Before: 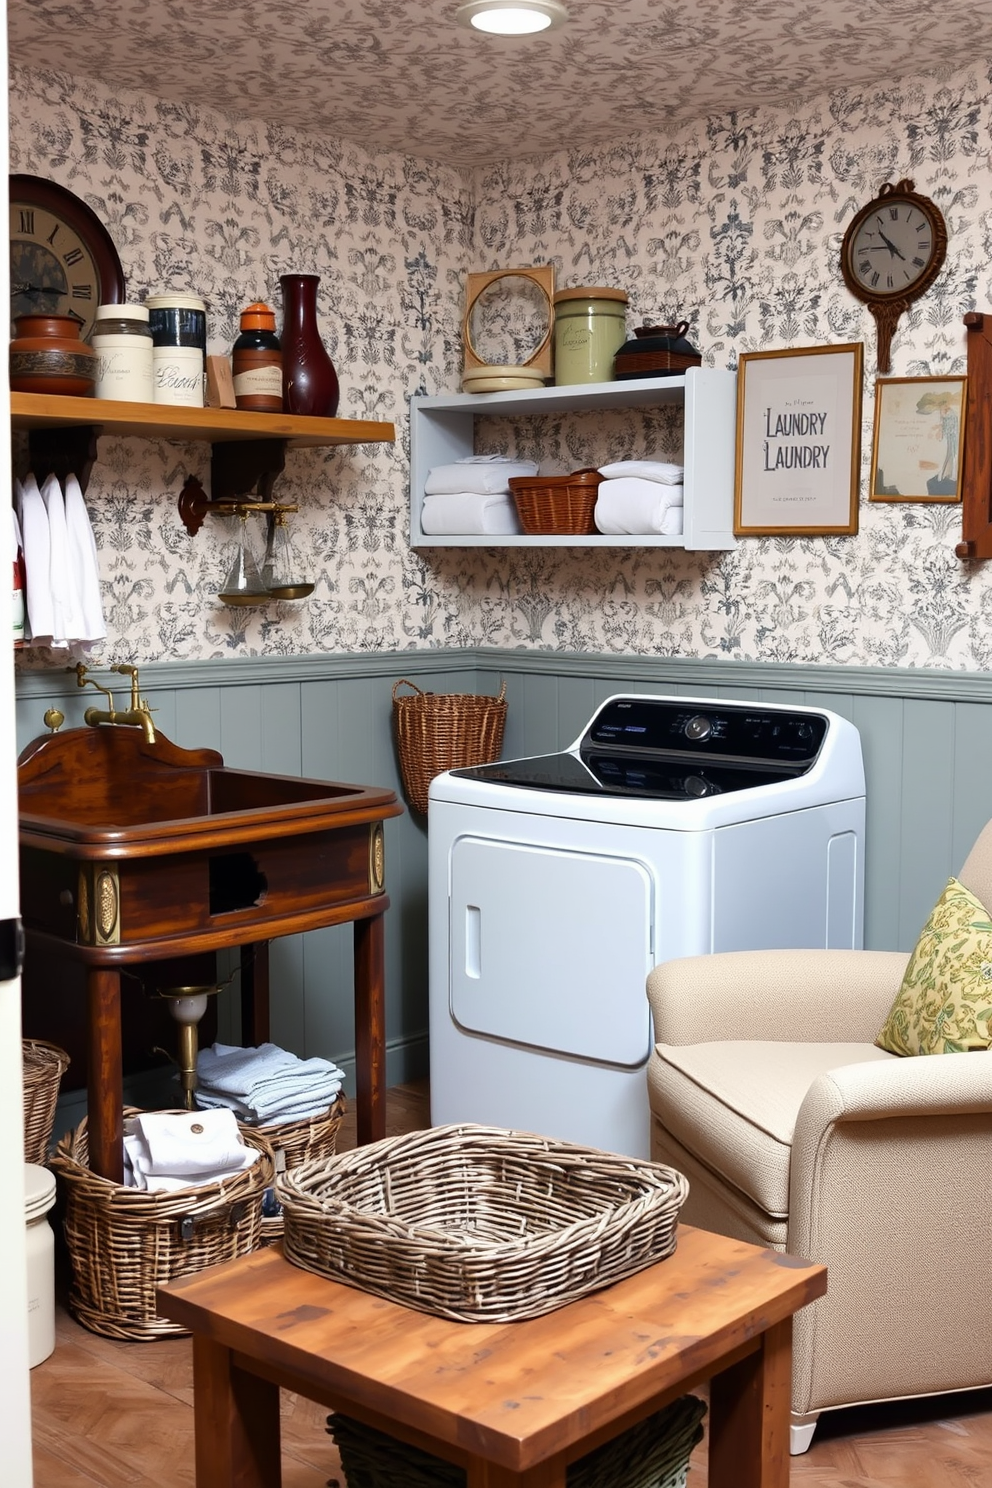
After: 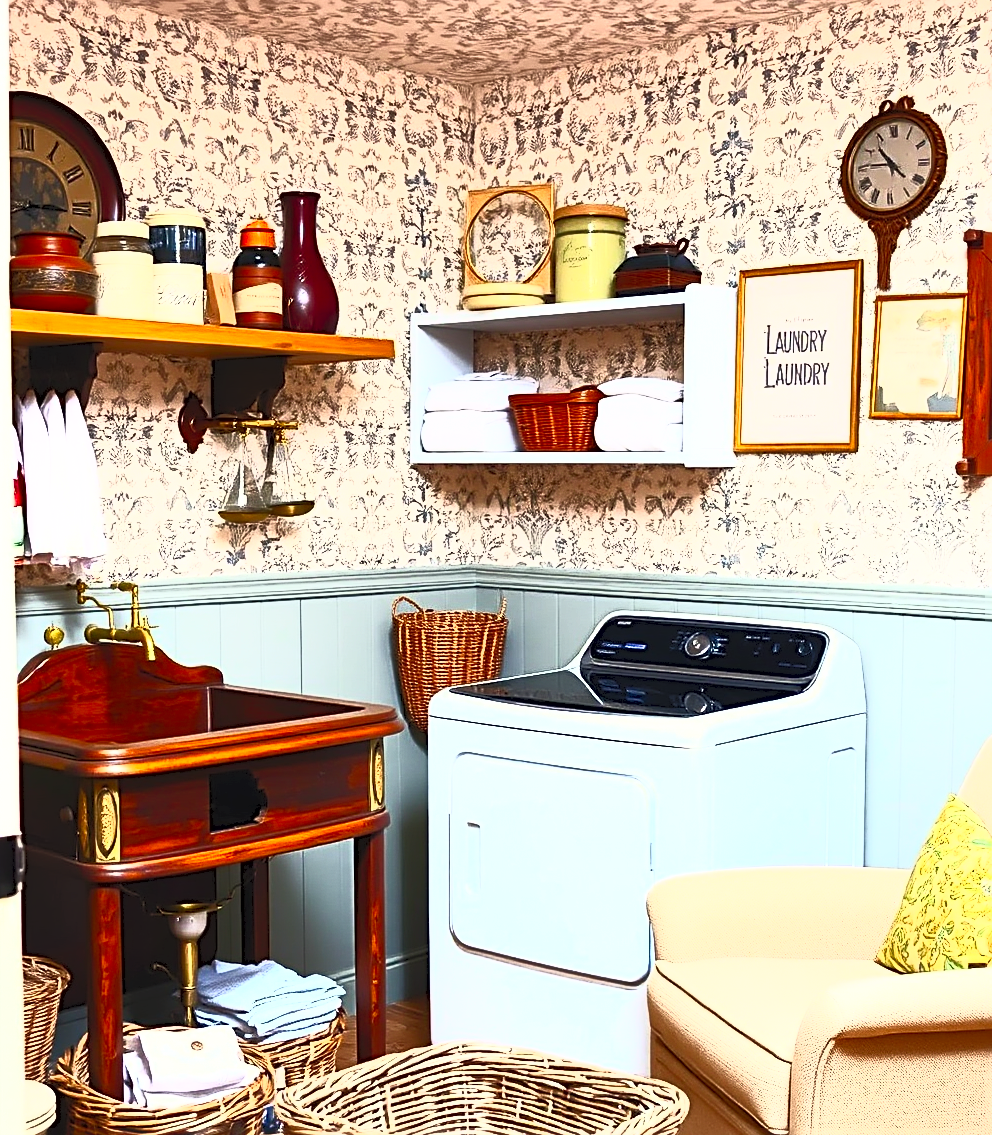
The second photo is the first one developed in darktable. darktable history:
crop: top 5.588%, bottom 18.116%
contrast brightness saturation: contrast 1, brightness 0.982, saturation 0.98
color correction: highlights b* 2.91
sharpen: radius 2.611, amount 0.697
